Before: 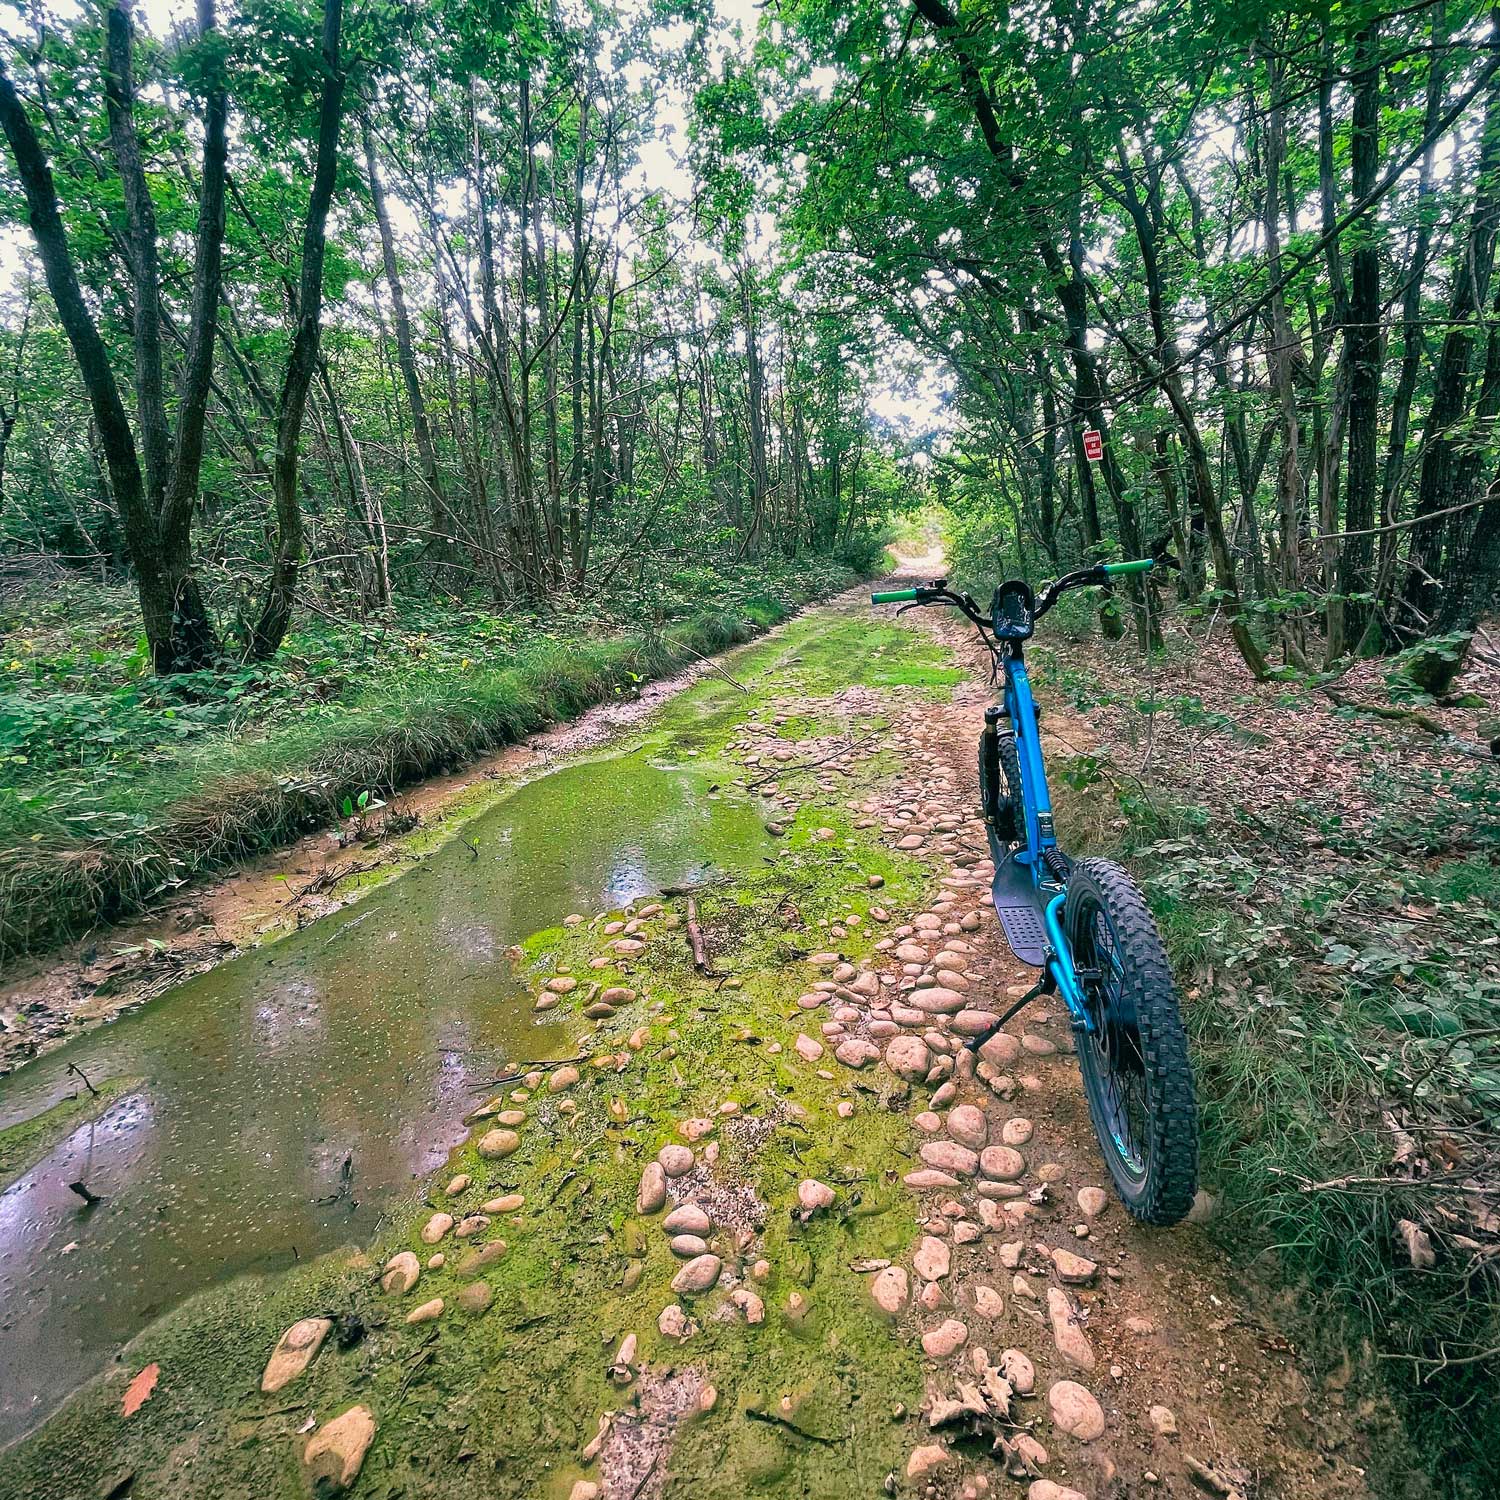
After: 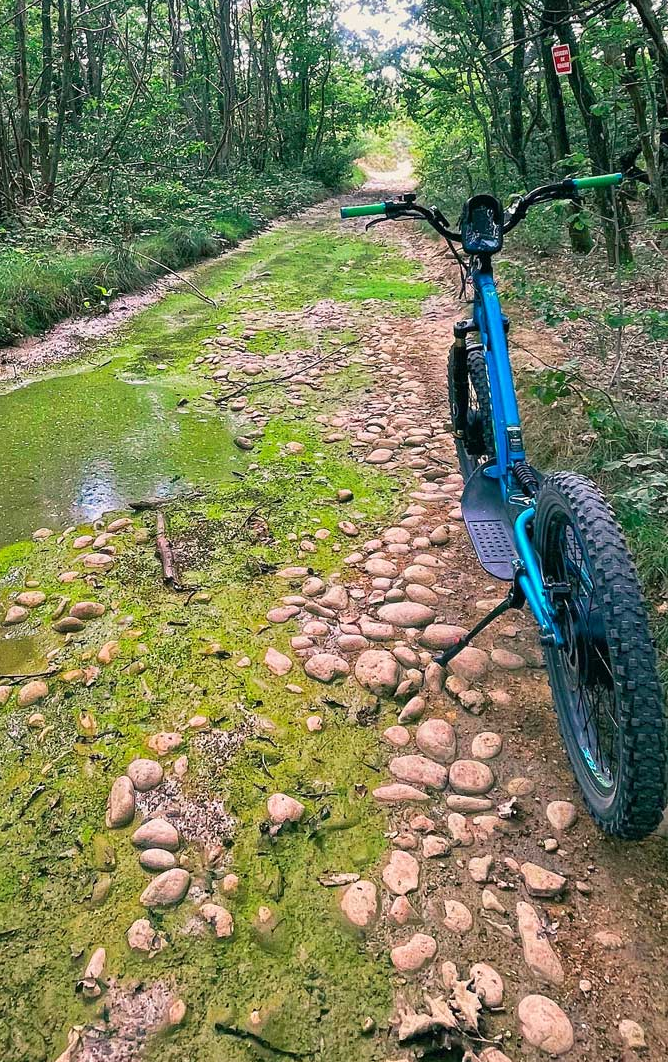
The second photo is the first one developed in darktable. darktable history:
crop: left 35.449%, top 25.772%, right 20%, bottom 3.394%
